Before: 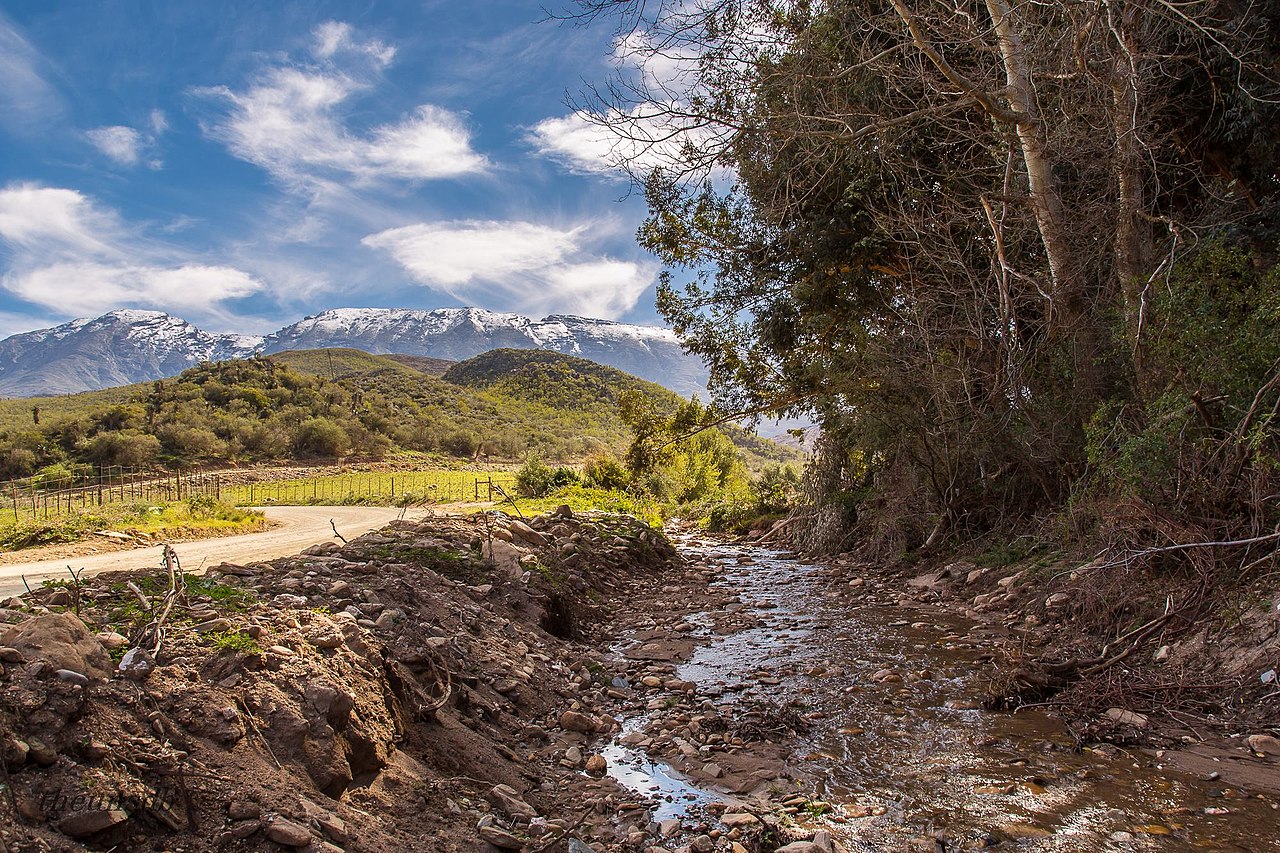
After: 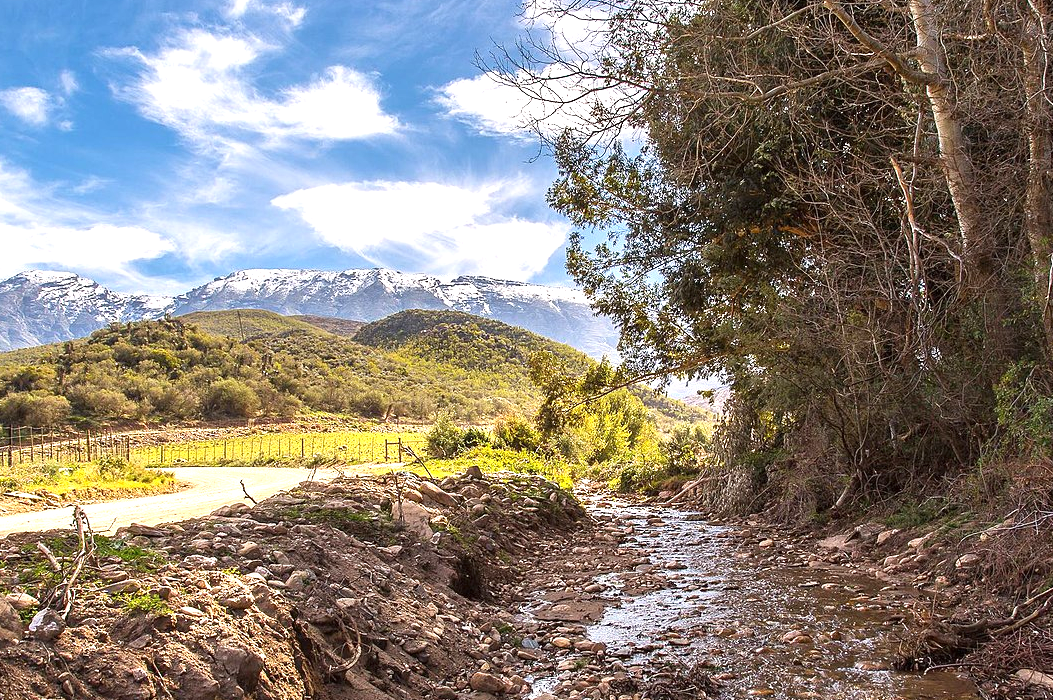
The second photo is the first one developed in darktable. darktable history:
exposure: black level correction 0, exposure 0.896 EV, compensate highlight preservation false
crop and rotate: left 7.046%, top 4.633%, right 10.619%, bottom 13.261%
